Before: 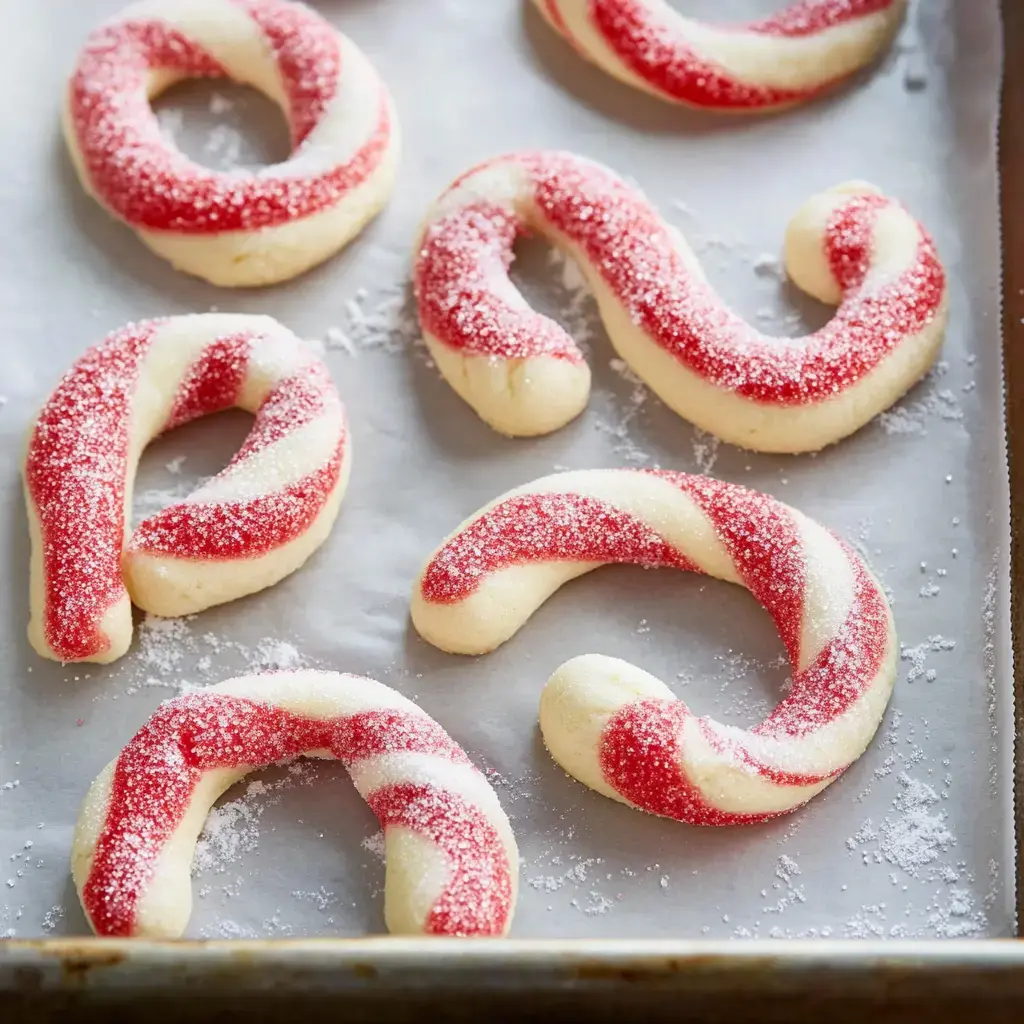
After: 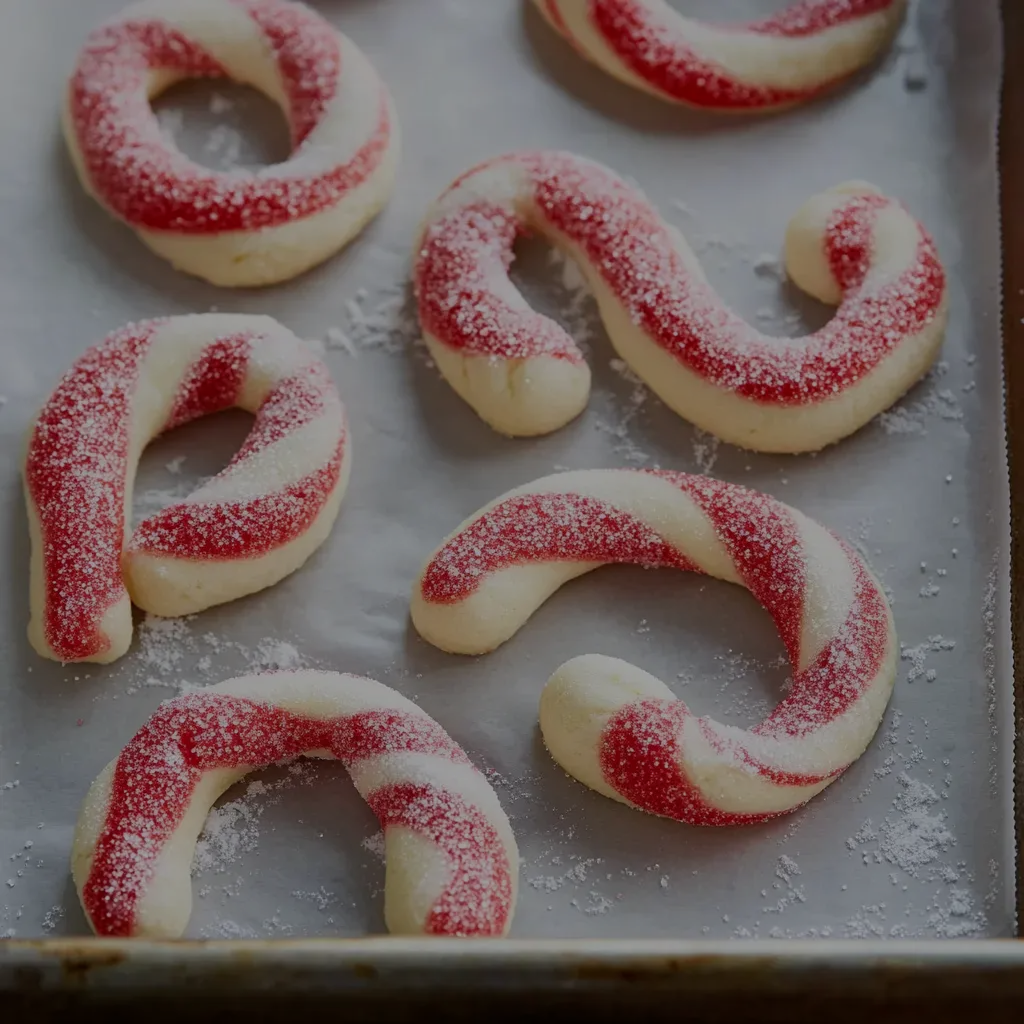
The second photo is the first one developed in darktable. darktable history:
exposure: exposure -1.445 EV, compensate exposure bias true, compensate highlight preservation false
